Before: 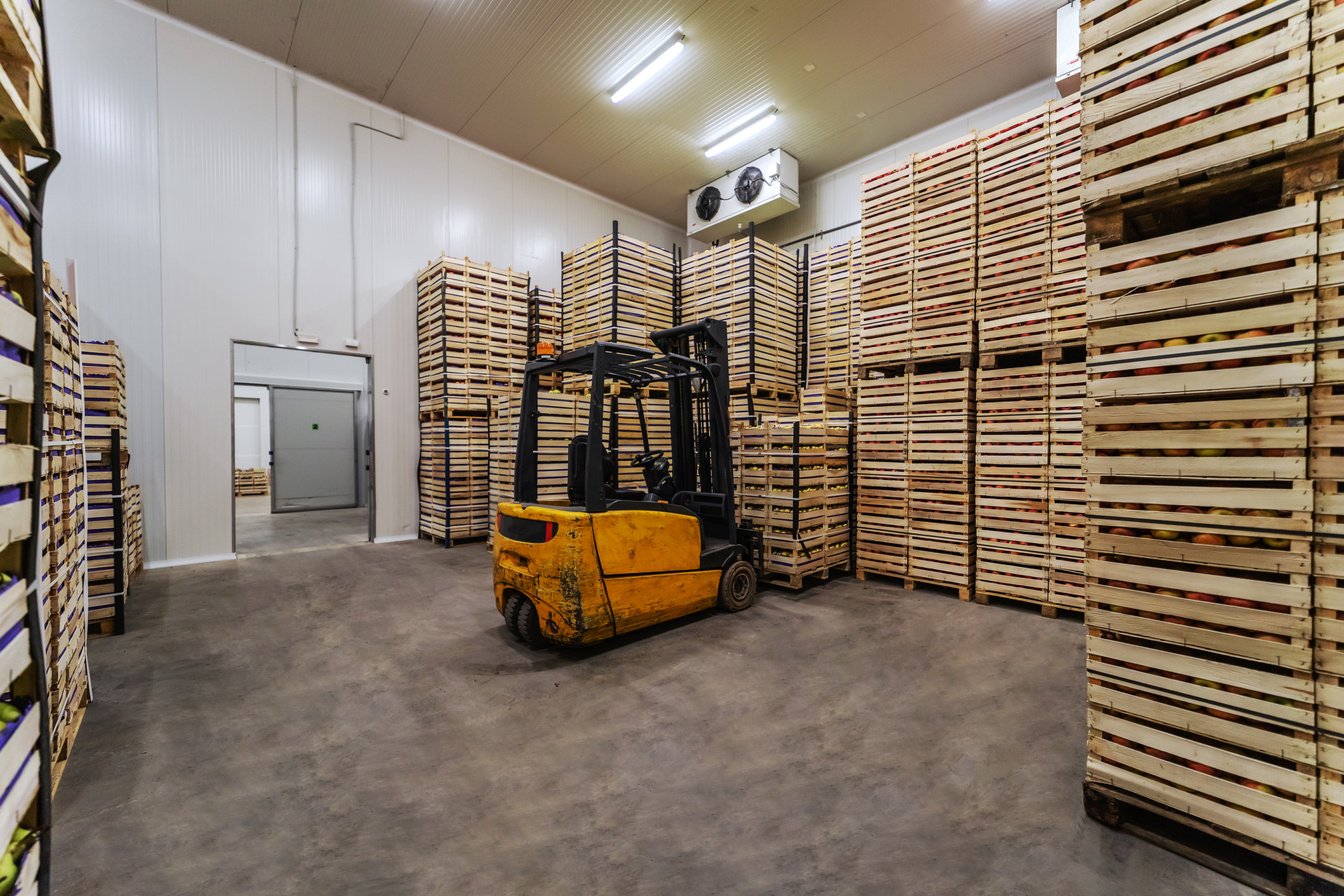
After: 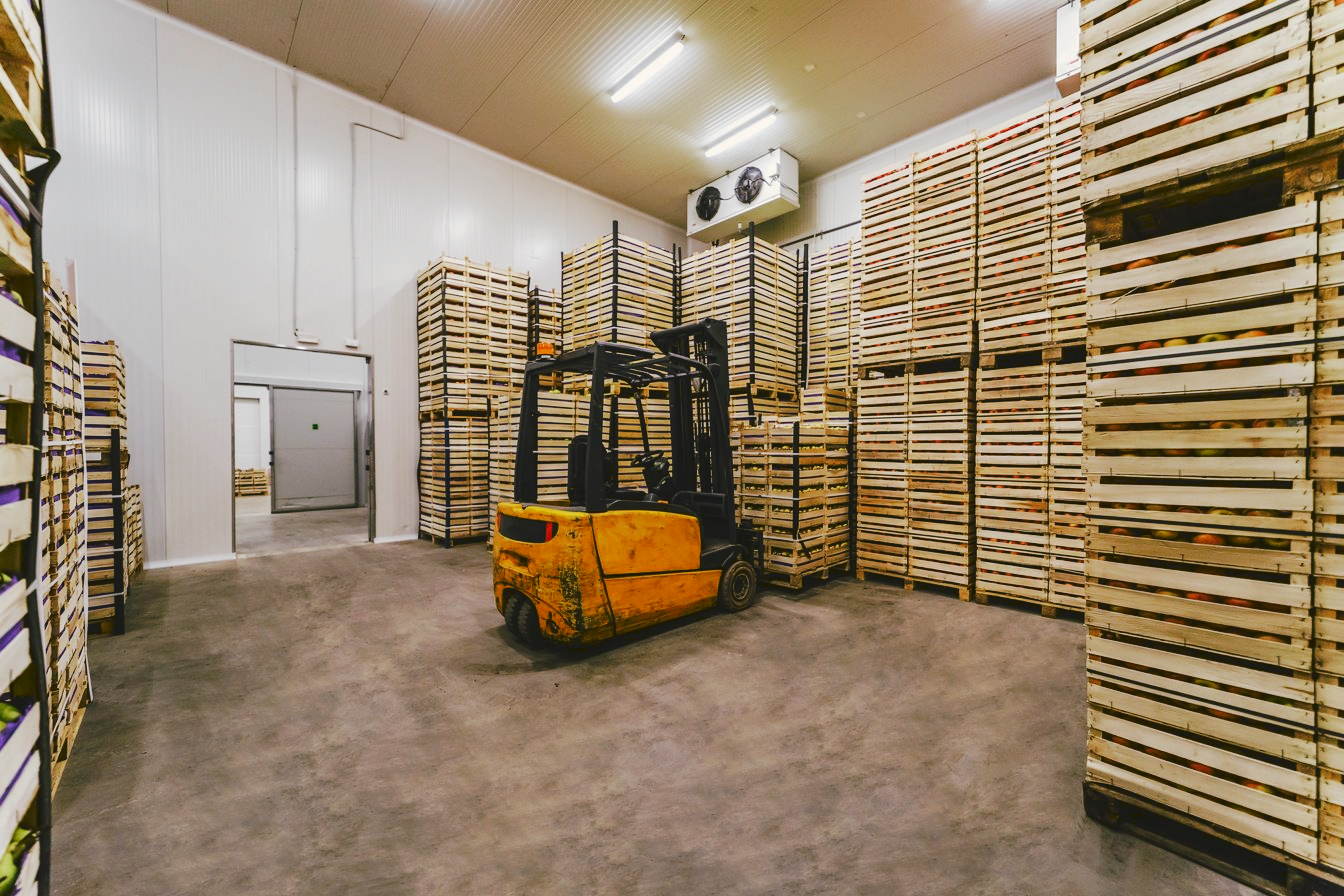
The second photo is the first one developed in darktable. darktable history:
tone curve: curves: ch0 [(0, 0) (0.003, 0.068) (0.011, 0.079) (0.025, 0.092) (0.044, 0.107) (0.069, 0.121) (0.1, 0.134) (0.136, 0.16) (0.177, 0.198) (0.224, 0.242) (0.277, 0.312) (0.335, 0.384) (0.399, 0.461) (0.468, 0.539) (0.543, 0.622) (0.623, 0.691) (0.709, 0.763) (0.801, 0.833) (0.898, 0.909) (1, 1)], preserve colors none
color look up table: target L [93.26, 88.95, 88.76, 87.04, 81.19, 74.19, 66.21, 59.57, 53.59, 51.72, 37.84, 42.35, 29.36, 17.64, 200.58, 81.9, 73.17, 70.64, 64.86, 59.51, 54.16, 52.85, 49.08, 45.46, 31.16, 21.78, 0.588, 86.97, 70.58, 64.71, 70.96, 58.33, 67.66, 52.54, 51.74, 52.71, 41.17, 42.03, 35.74, 32.34, 28.16, 19.54, 8.311, 93.18, 87.63, 76.35, 71.92, 61.39, 54.12], target a [-11.33, -34.62, -40.16, -2.193, -19.1, -31.15, -21.88, -62.14, -16.1, -12.1, -36.97, -36.34, -18.24, -30.92, 0, 2.829, 36.24, 32.56, 14.83, 62.35, 24.89, 69.11, 43.74, 68.36, 48.35, 17.23, -0.726, 22.08, 52.21, 2.195, 34.61, 78.61, 62.48, 66.66, 29.05, 29.81, 22.93, 58.02, 45.37, 0.134, 0.968, 32.28, 19.57, -6.323, -50.55, -9.103, -41.86, 1.912, -9.239], target b [30.82, 58.42, 23.68, 8.046, 37.32, 16.01, 66.15, 54.92, 51.54, 15.59, 39.92, 21.94, 41.77, 19.99, 0, 74.09, 19.89, 61.39, 41.6, 25.97, 56.67, 10.73, 50.28, 64.75, 40.01, 28.35, 0.657, -11.26, -12.7, 1.452, -34.45, -30.41, -39.02, -22, -3.943, -32.07, -56.6, -46.21, 6.564, 5.564, -15.72, -38.6, -21.37, 2.03, -6.919, -21.12, -12.47, -51.28, -35.01], num patches 49
